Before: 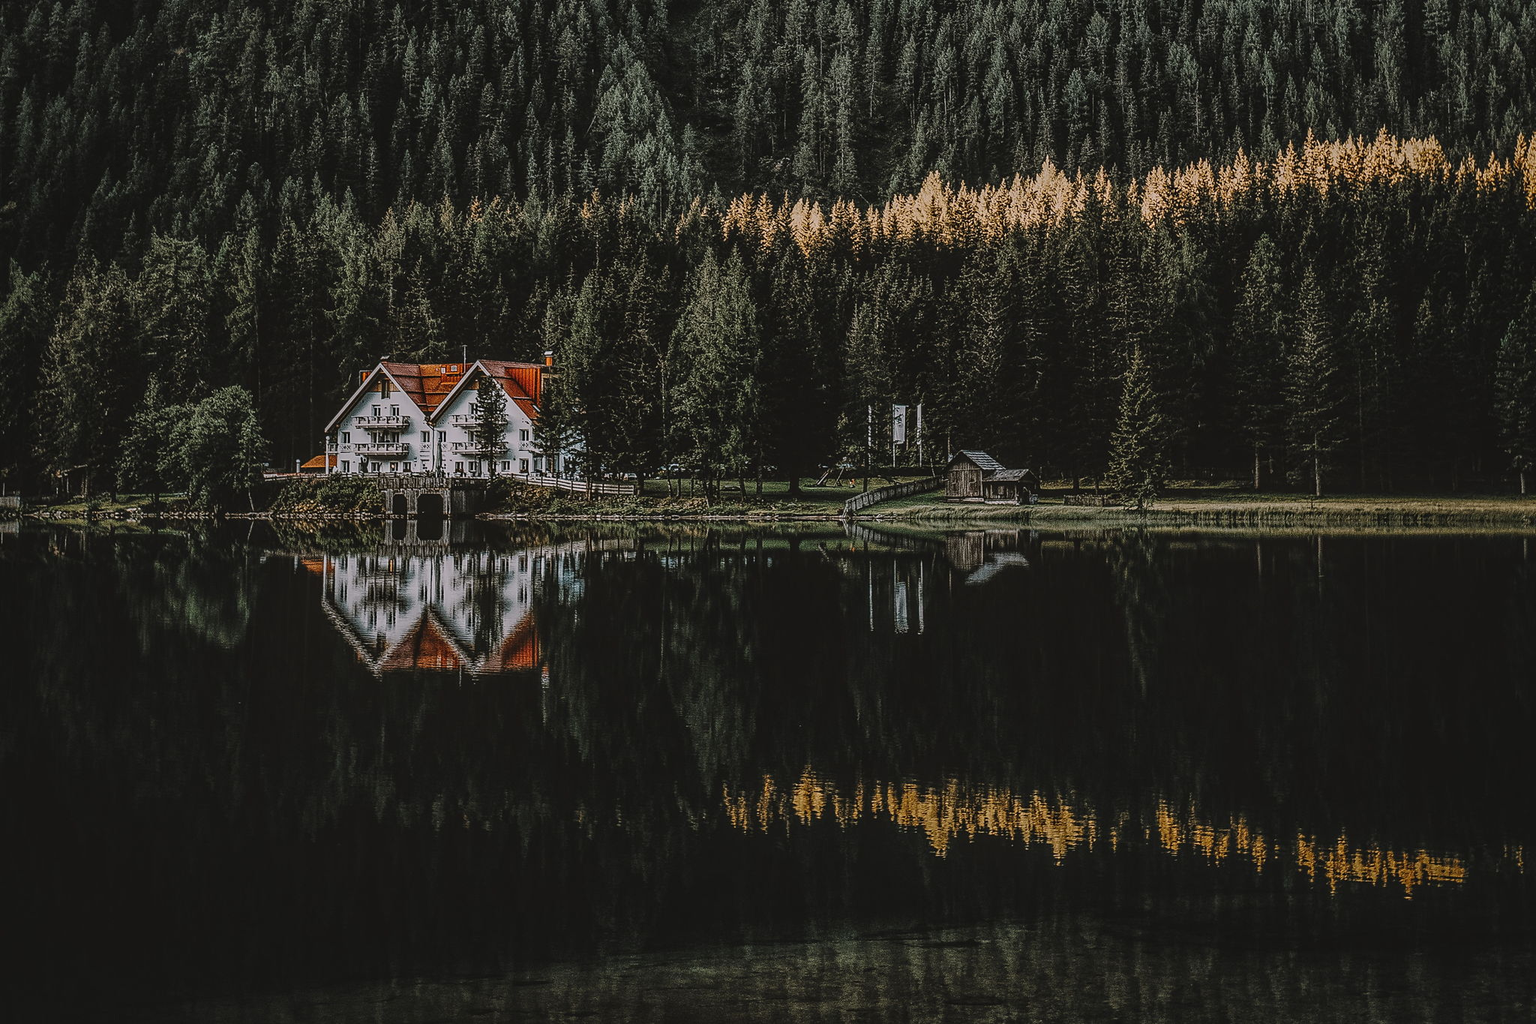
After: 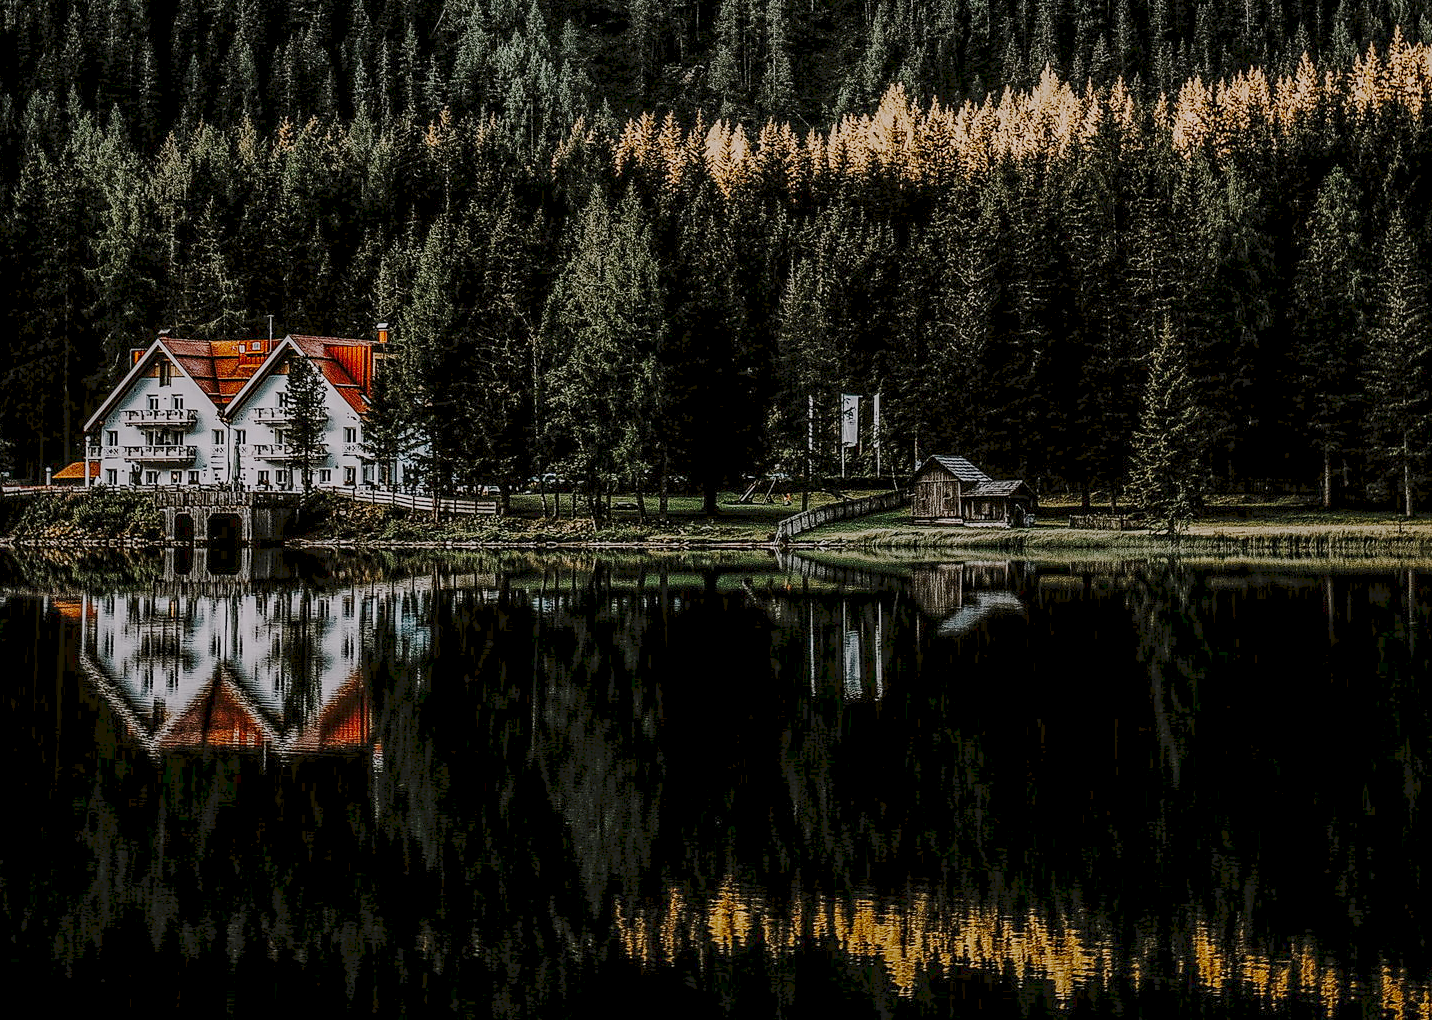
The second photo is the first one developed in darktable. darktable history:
exposure: black level correction 0.011, compensate highlight preservation false
crop and rotate: left 17.046%, top 10.659%, right 12.989%, bottom 14.553%
tone curve: curves: ch0 [(0, 0) (0.003, 0.077) (0.011, 0.08) (0.025, 0.083) (0.044, 0.095) (0.069, 0.106) (0.1, 0.12) (0.136, 0.144) (0.177, 0.185) (0.224, 0.231) (0.277, 0.297) (0.335, 0.382) (0.399, 0.471) (0.468, 0.553) (0.543, 0.623) (0.623, 0.689) (0.709, 0.75) (0.801, 0.81) (0.898, 0.873) (1, 1)], preserve colors none
